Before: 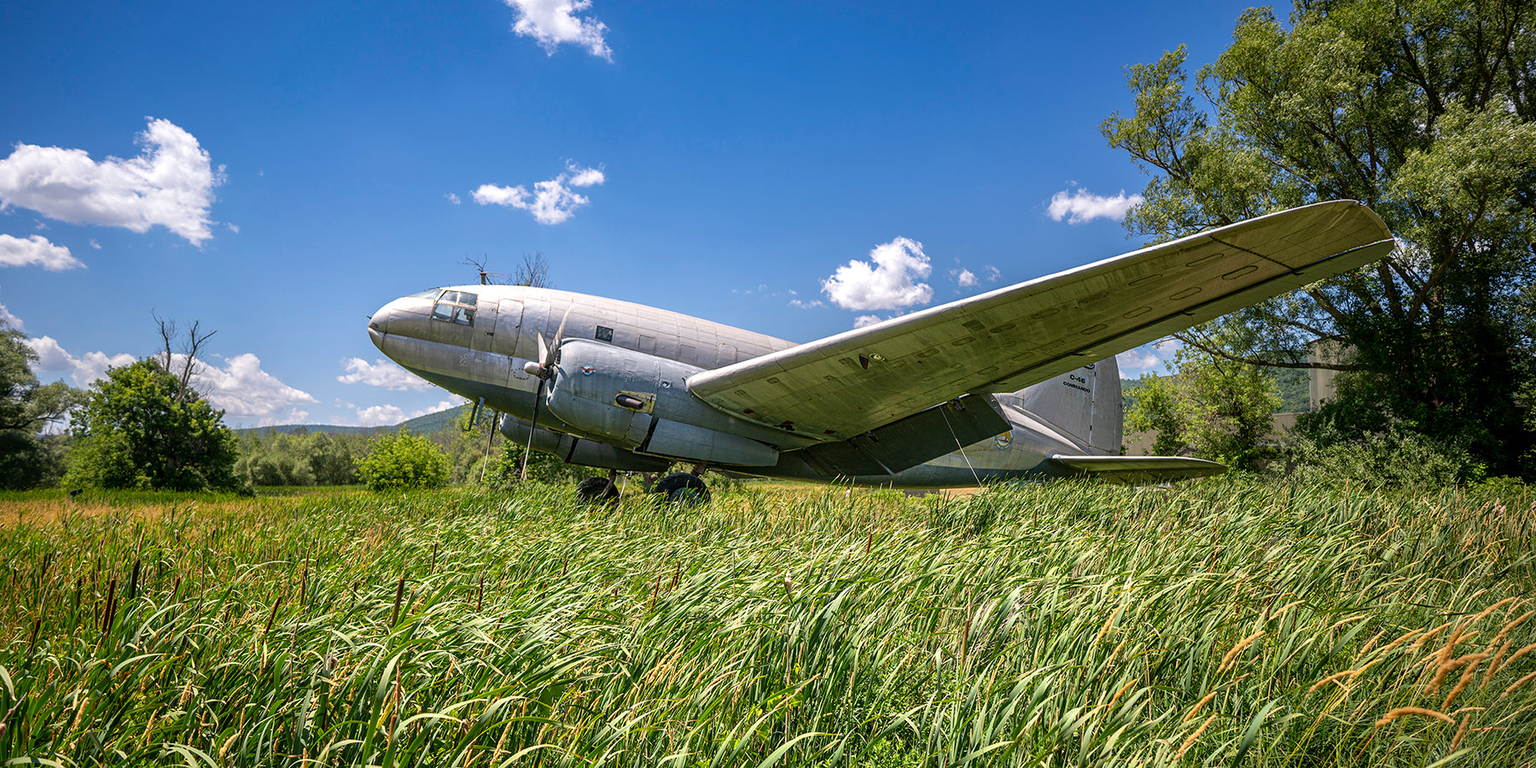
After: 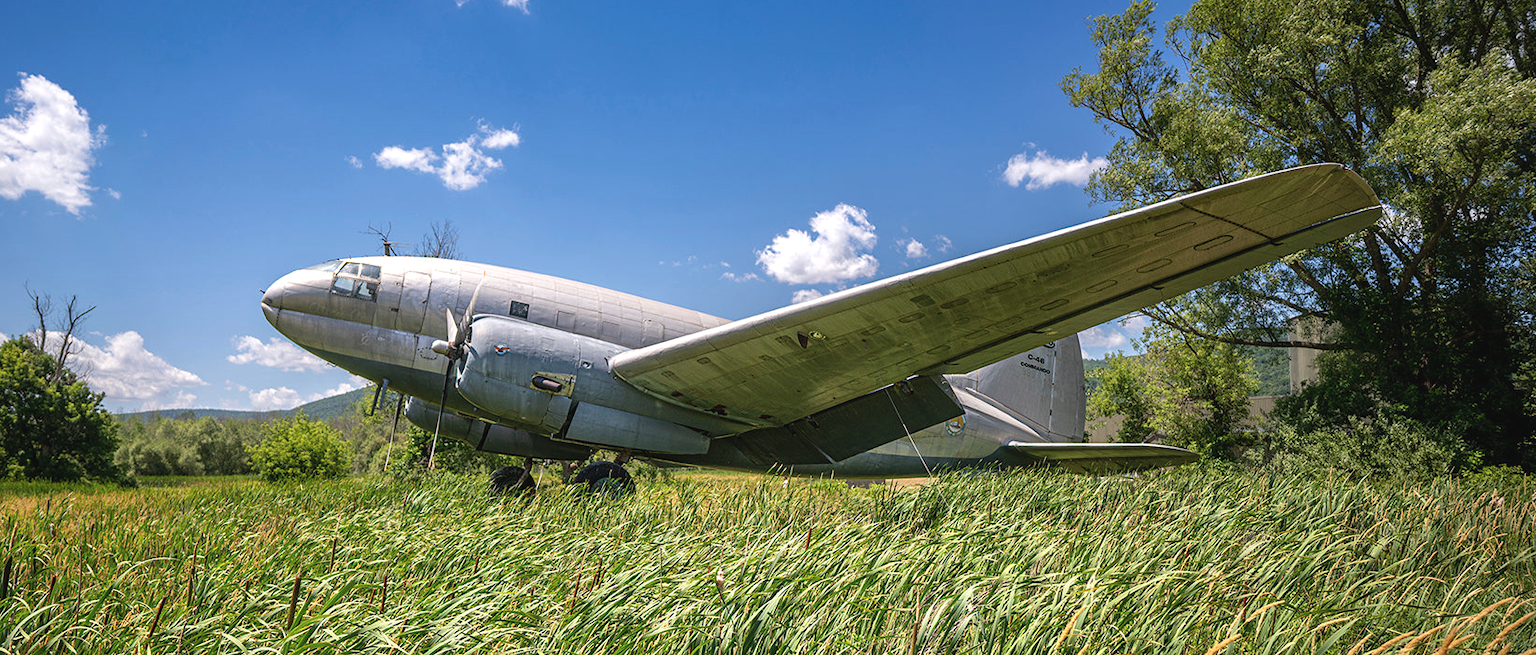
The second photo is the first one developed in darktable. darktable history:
crop: left 8.411%, top 6.62%, bottom 15.196%
exposure: black level correction -0.004, exposure 0.053 EV, compensate exposure bias true, compensate highlight preservation false
contrast brightness saturation: saturation -0.059
